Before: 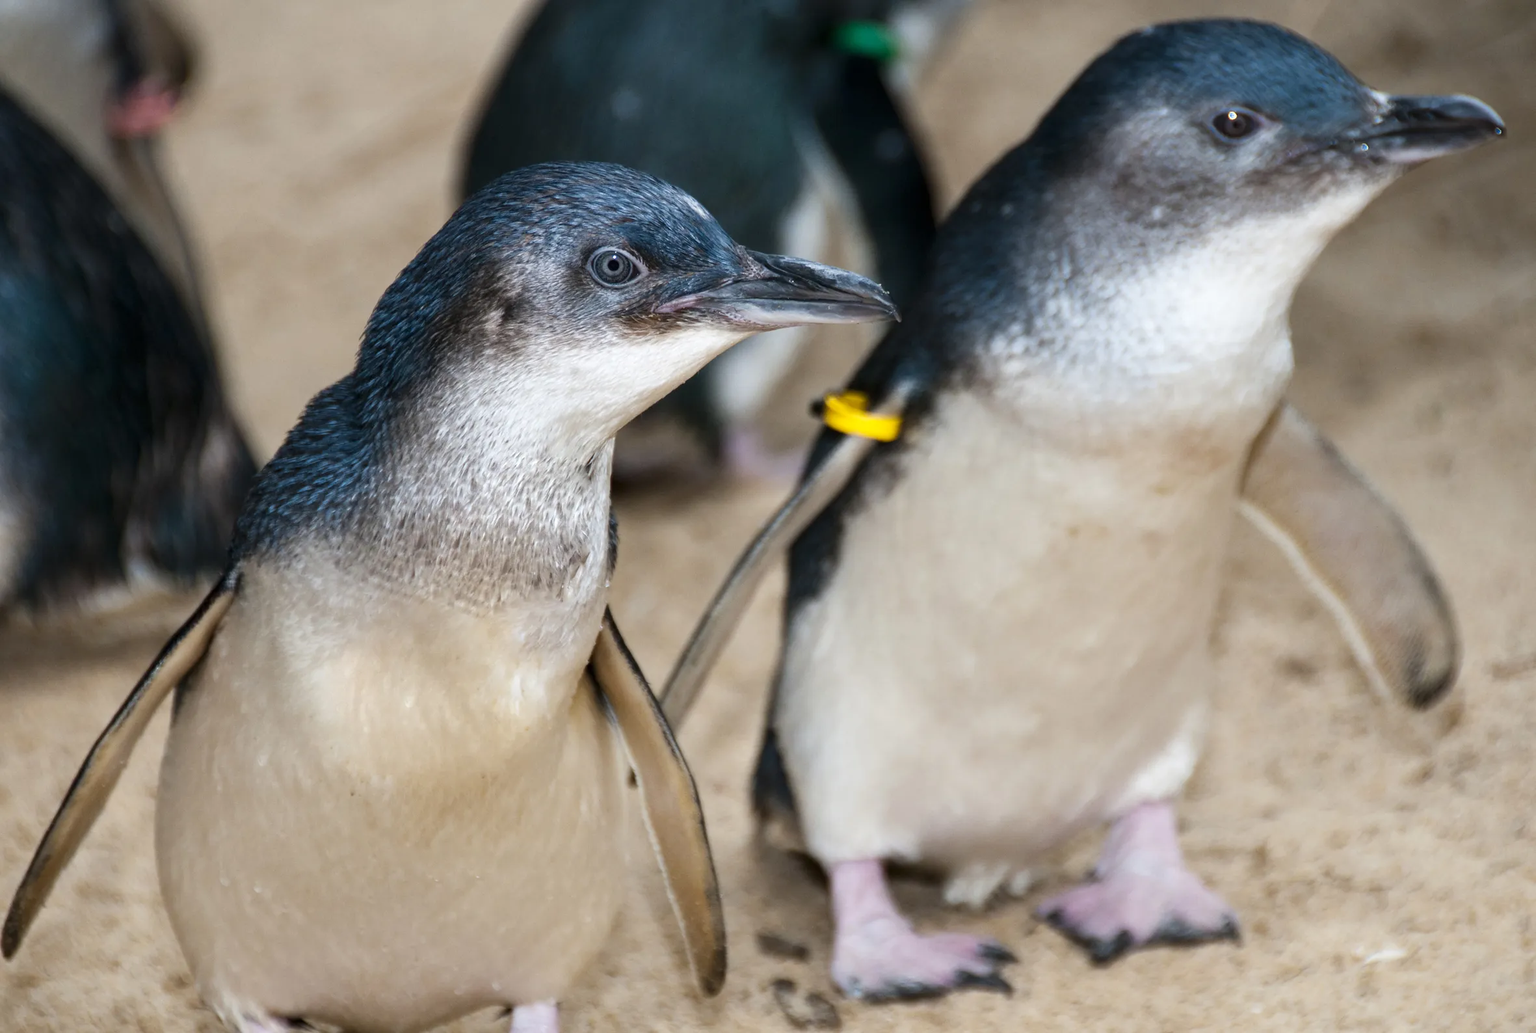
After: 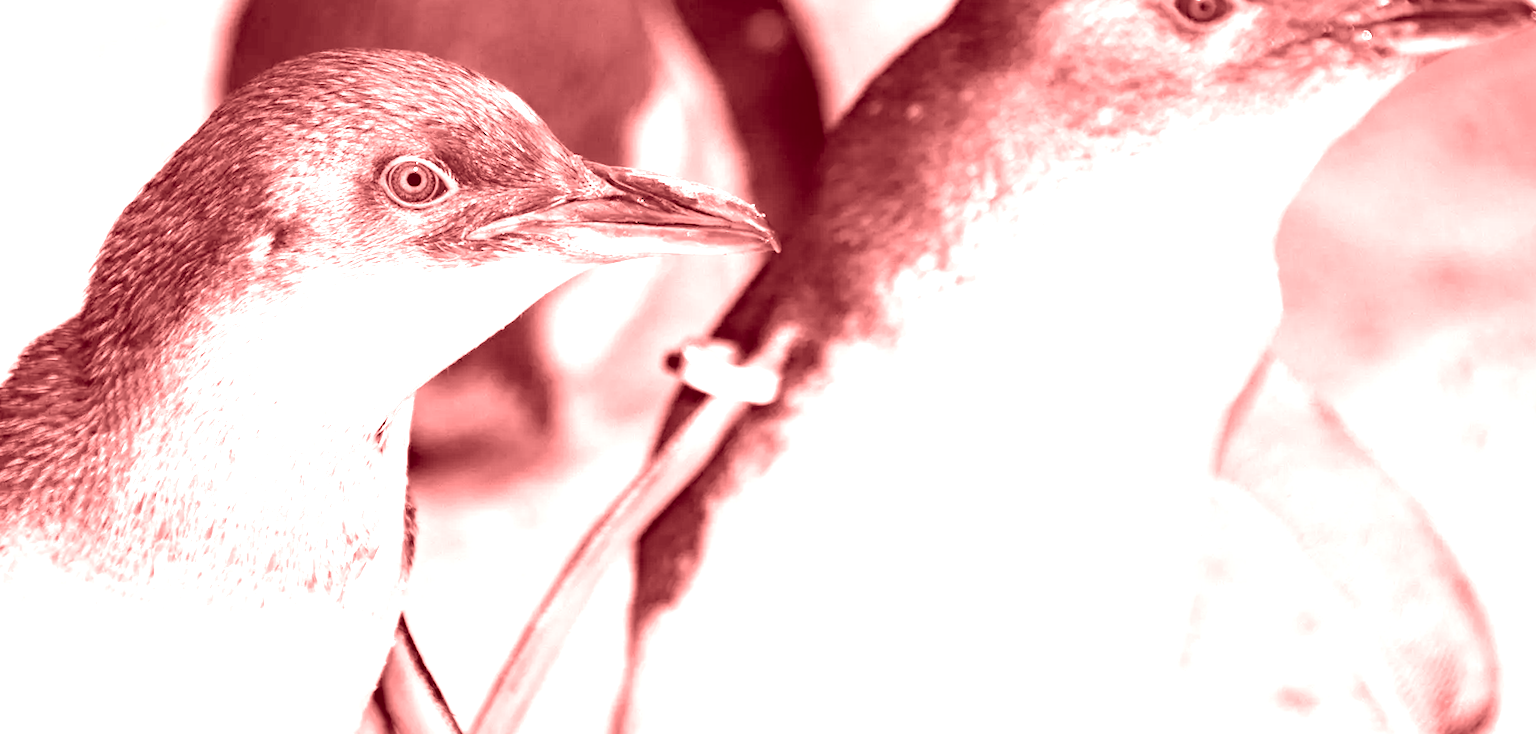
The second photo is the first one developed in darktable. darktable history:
haze removal: compatibility mode true, adaptive false
exposure: black level correction 0, exposure 1.7 EV, compensate exposure bias true, compensate highlight preservation false
crop: left 18.38%, top 11.092%, right 2.134%, bottom 33.217%
rotate and perspective: rotation 0.226°, lens shift (vertical) -0.042, crop left 0.023, crop right 0.982, crop top 0.006, crop bottom 0.994
white balance: emerald 1
colorize: saturation 60%, source mix 100%
contrast brightness saturation: contrast 0.05, brightness 0.06, saturation 0.01
